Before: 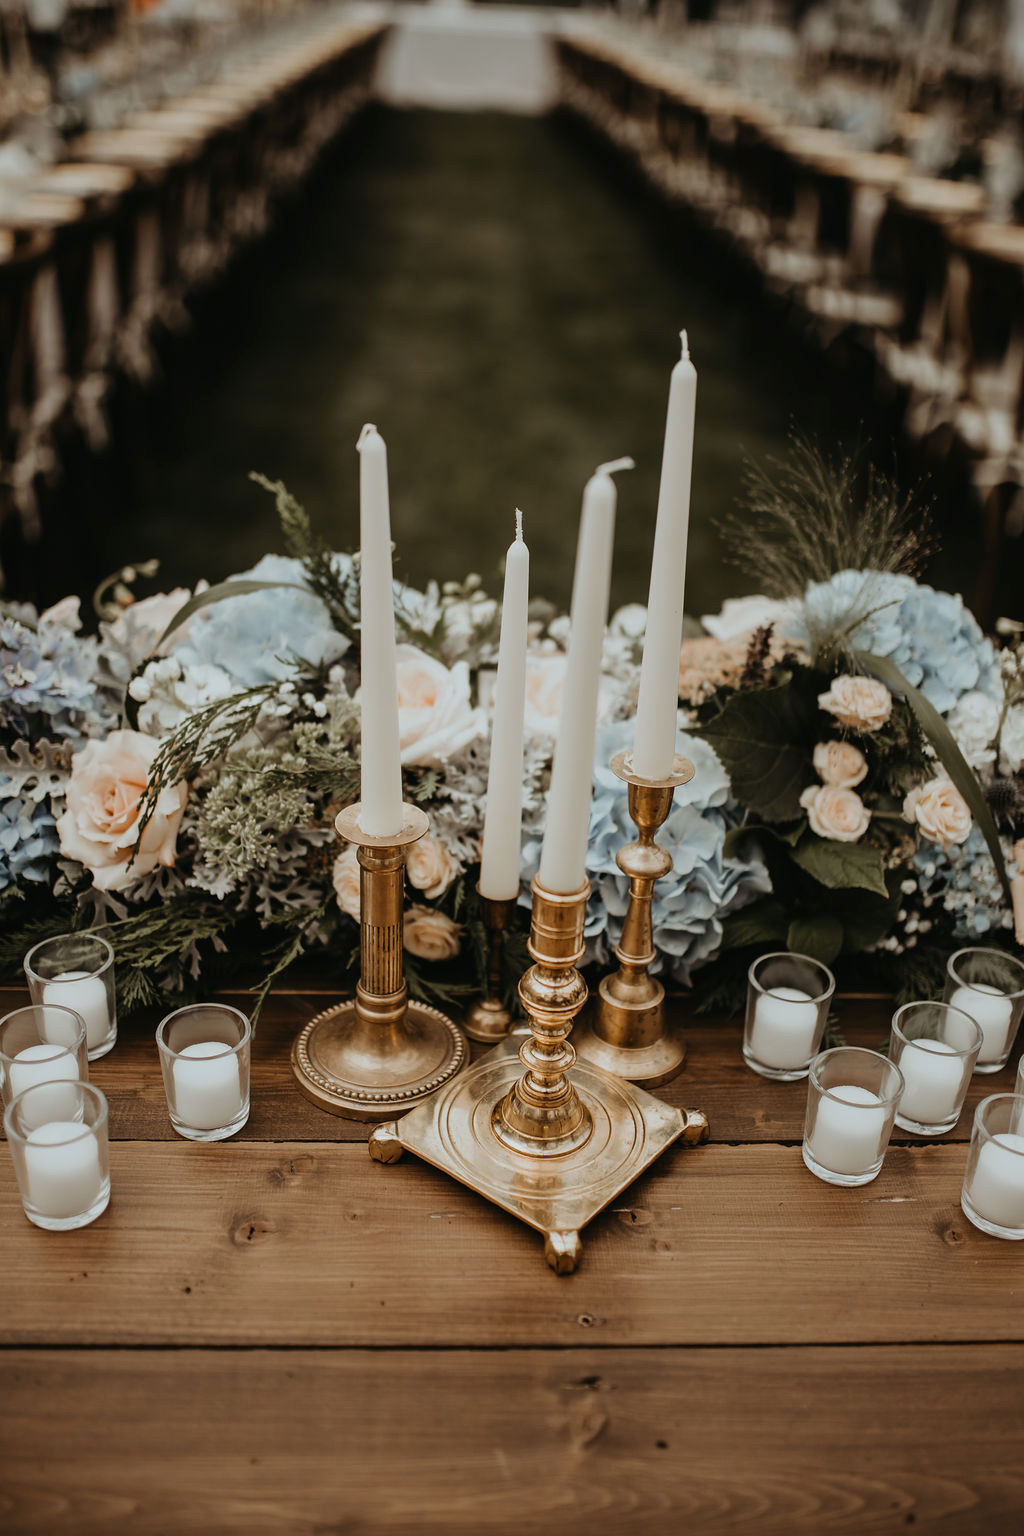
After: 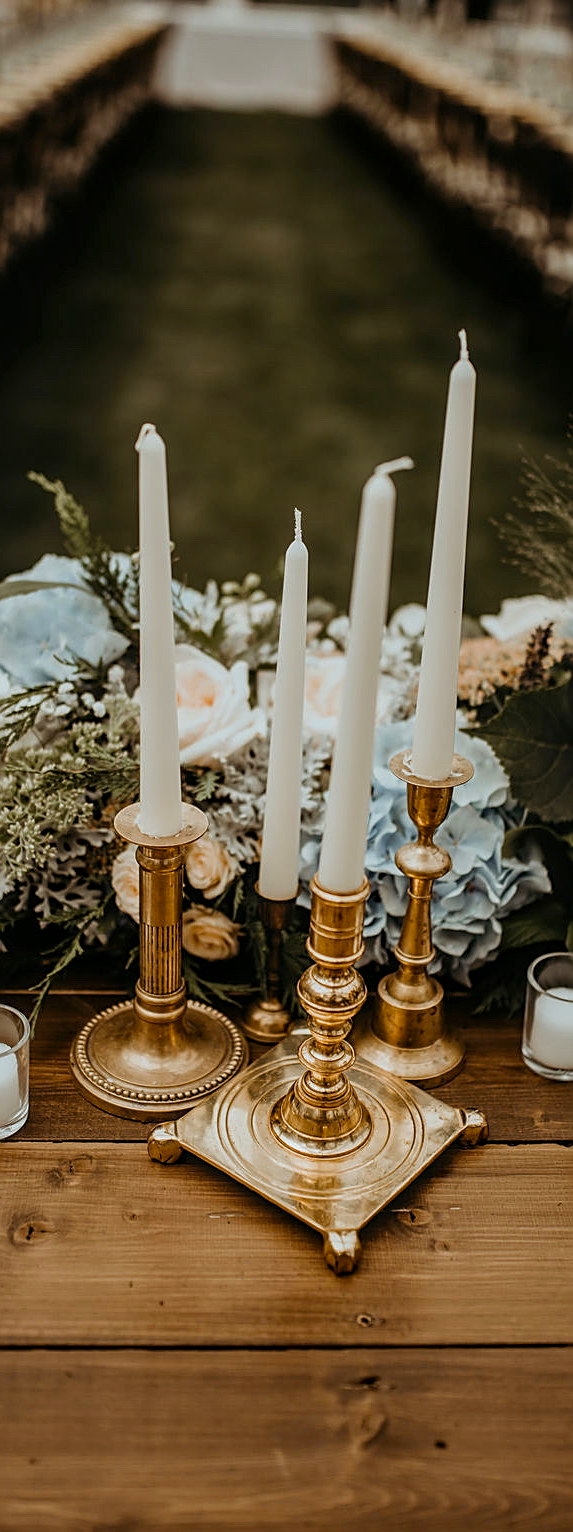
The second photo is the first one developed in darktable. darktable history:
sharpen: on, module defaults
color balance rgb: perceptual saturation grading › global saturation 20%, global vibrance 20%
local contrast: on, module defaults
crop: left 21.674%, right 22.086%
